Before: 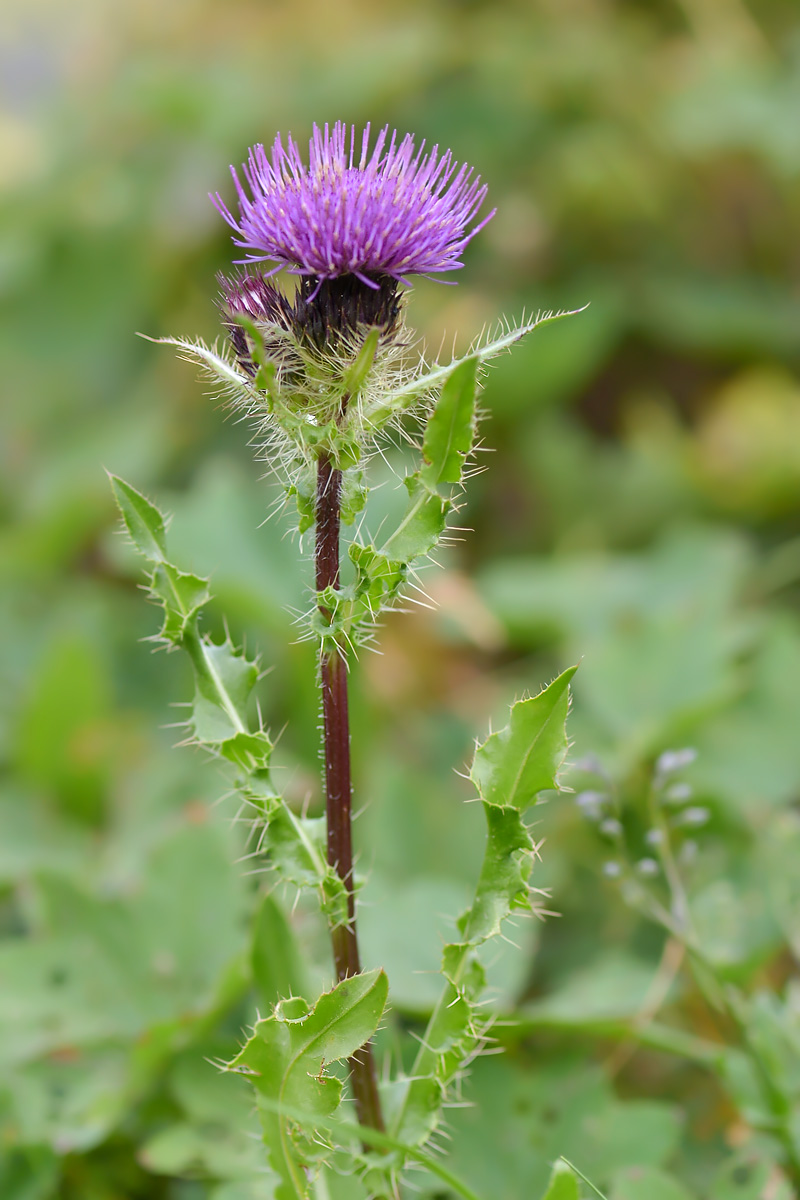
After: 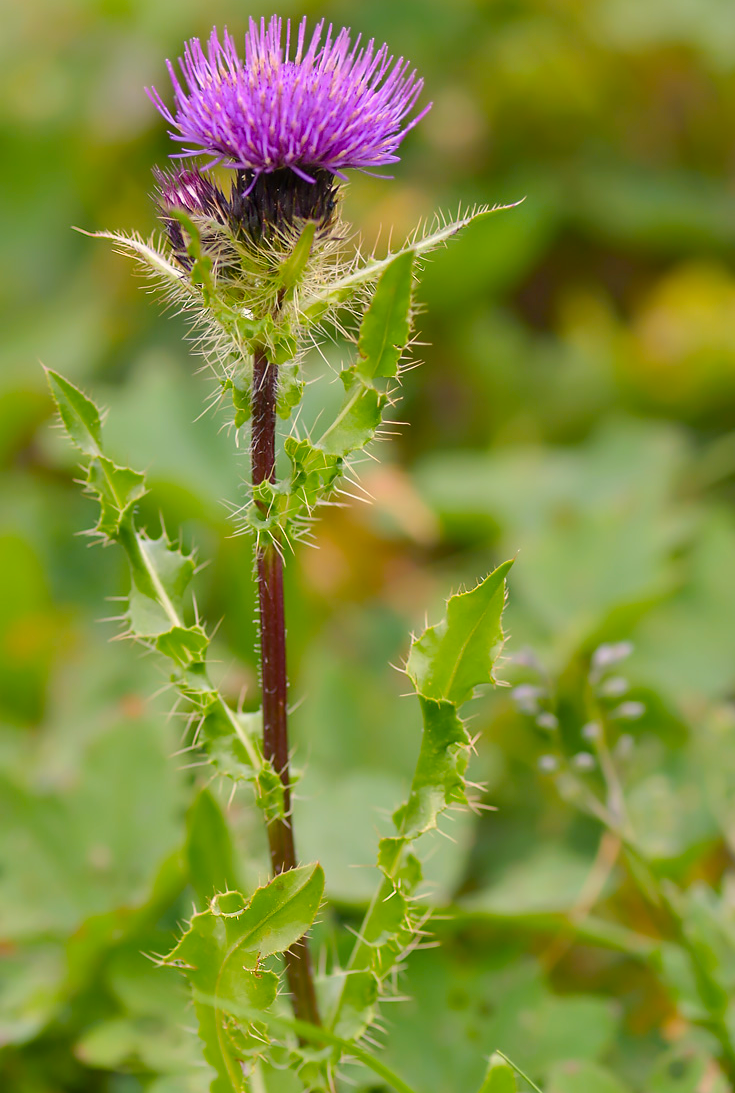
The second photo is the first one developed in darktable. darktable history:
crop and rotate: left 8.111%, top 8.845%
color balance rgb: highlights gain › chroma 3.111%, highlights gain › hue 55.71°, perceptual saturation grading › global saturation 29.811%
